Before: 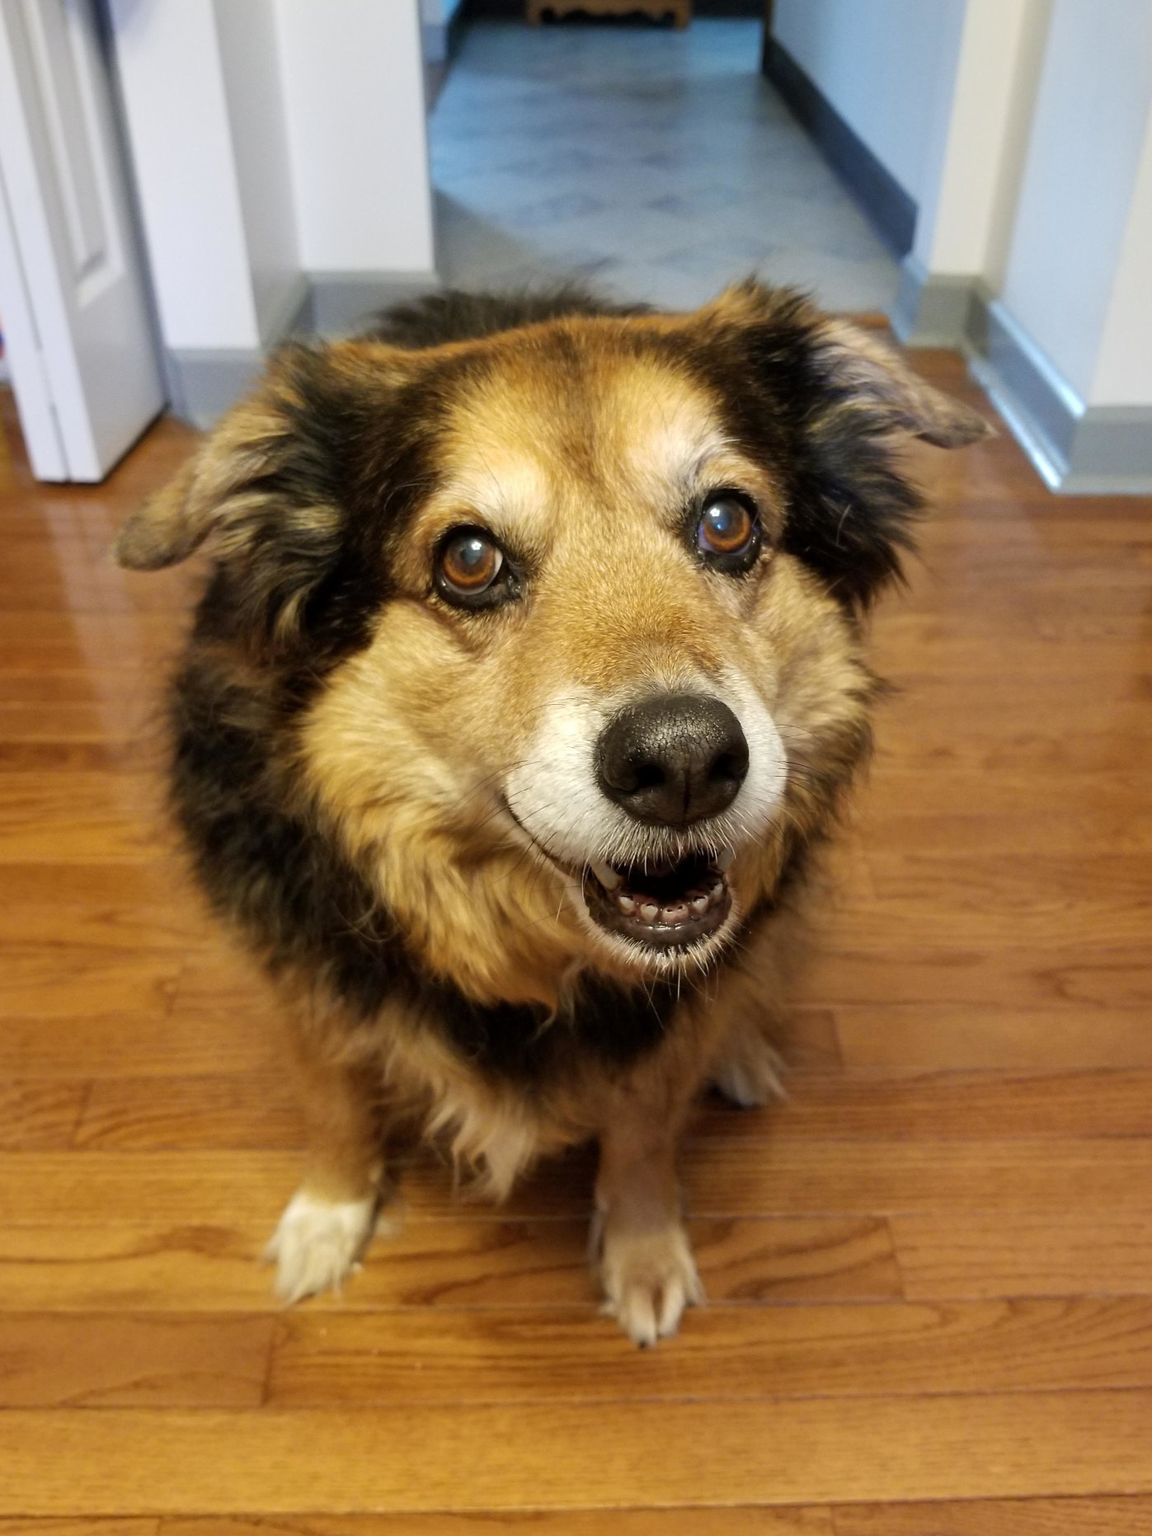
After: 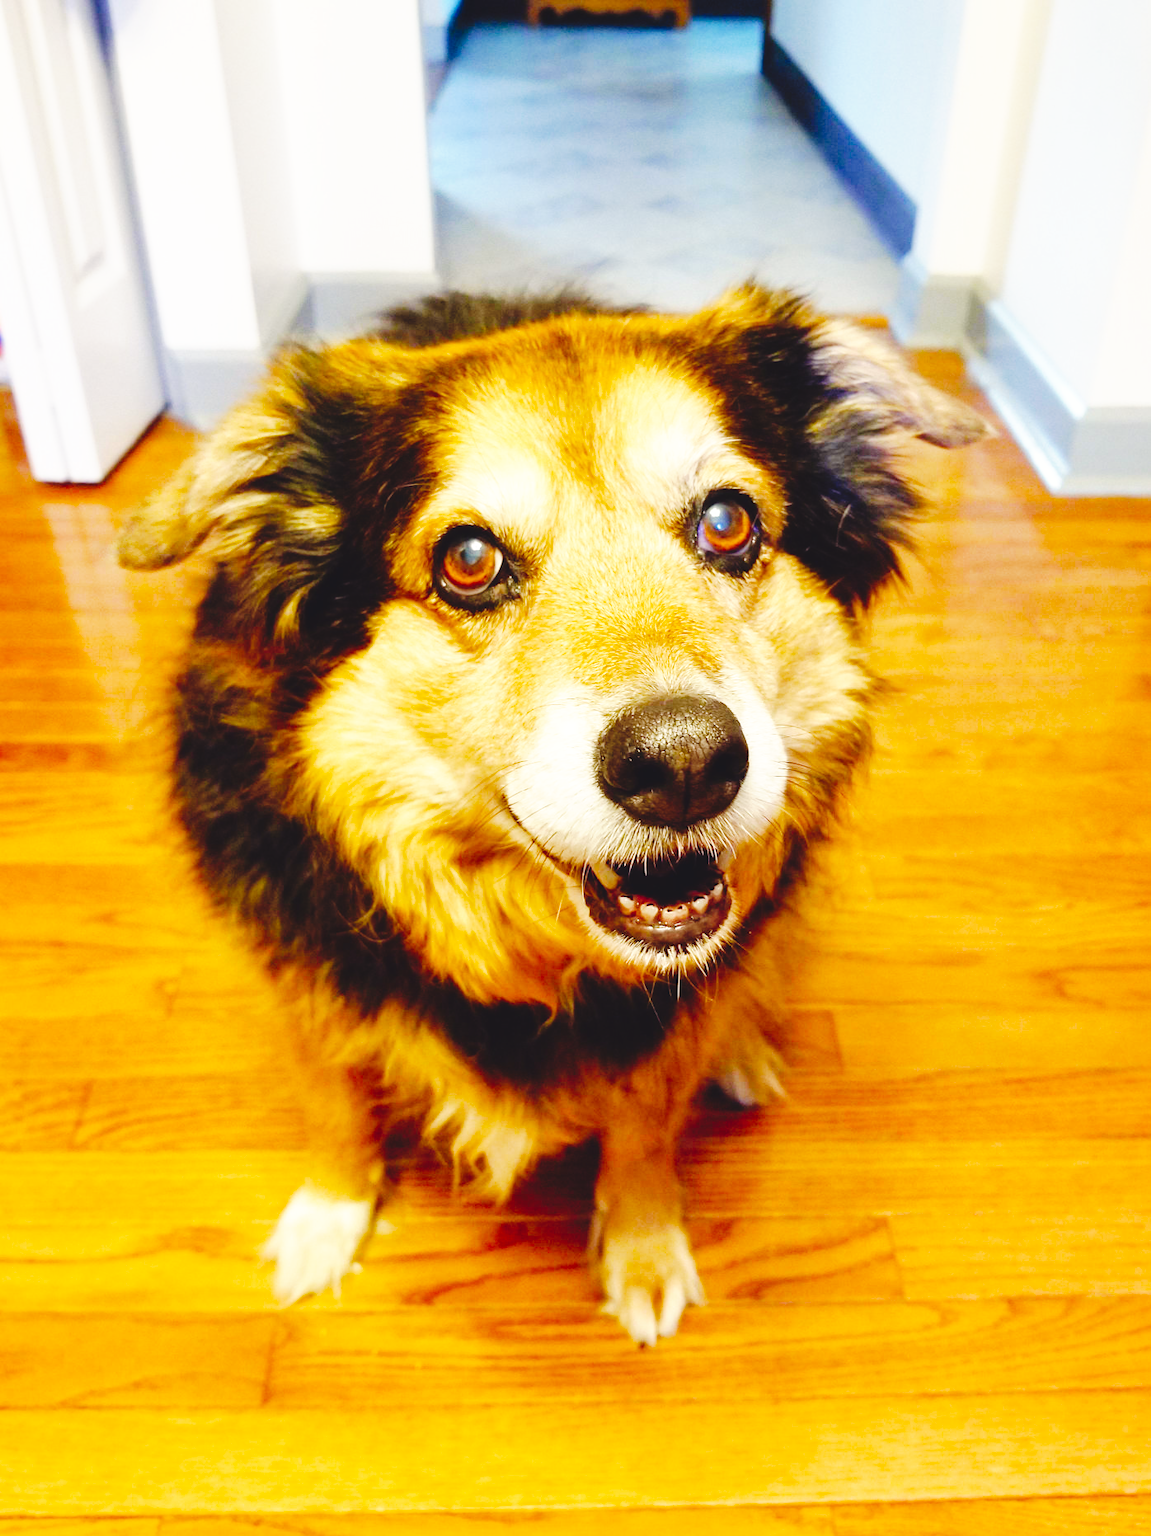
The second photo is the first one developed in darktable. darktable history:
tone curve: curves: ch0 [(0, 0) (0.003, 0.041) (0.011, 0.042) (0.025, 0.041) (0.044, 0.043) (0.069, 0.048) (0.1, 0.059) (0.136, 0.079) (0.177, 0.107) (0.224, 0.152) (0.277, 0.235) (0.335, 0.331) (0.399, 0.427) (0.468, 0.512) (0.543, 0.595) (0.623, 0.668) (0.709, 0.736) (0.801, 0.813) (0.898, 0.891) (1, 1)], preserve colors none
color balance rgb: shadows lift › chroma 3%, shadows lift › hue 280.8°, power › hue 330°, highlights gain › chroma 3%, highlights gain › hue 75.6°, global offset › luminance 2%, perceptual saturation grading › global saturation 20%, perceptual saturation grading › highlights -25%, perceptual saturation grading › shadows 50%, global vibrance 20.33%
base curve: curves: ch0 [(0, 0) (0.007, 0.004) (0.027, 0.03) (0.046, 0.07) (0.207, 0.54) (0.442, 0.872) (0.673, 0.972) (1, 1)], preserve colors none
